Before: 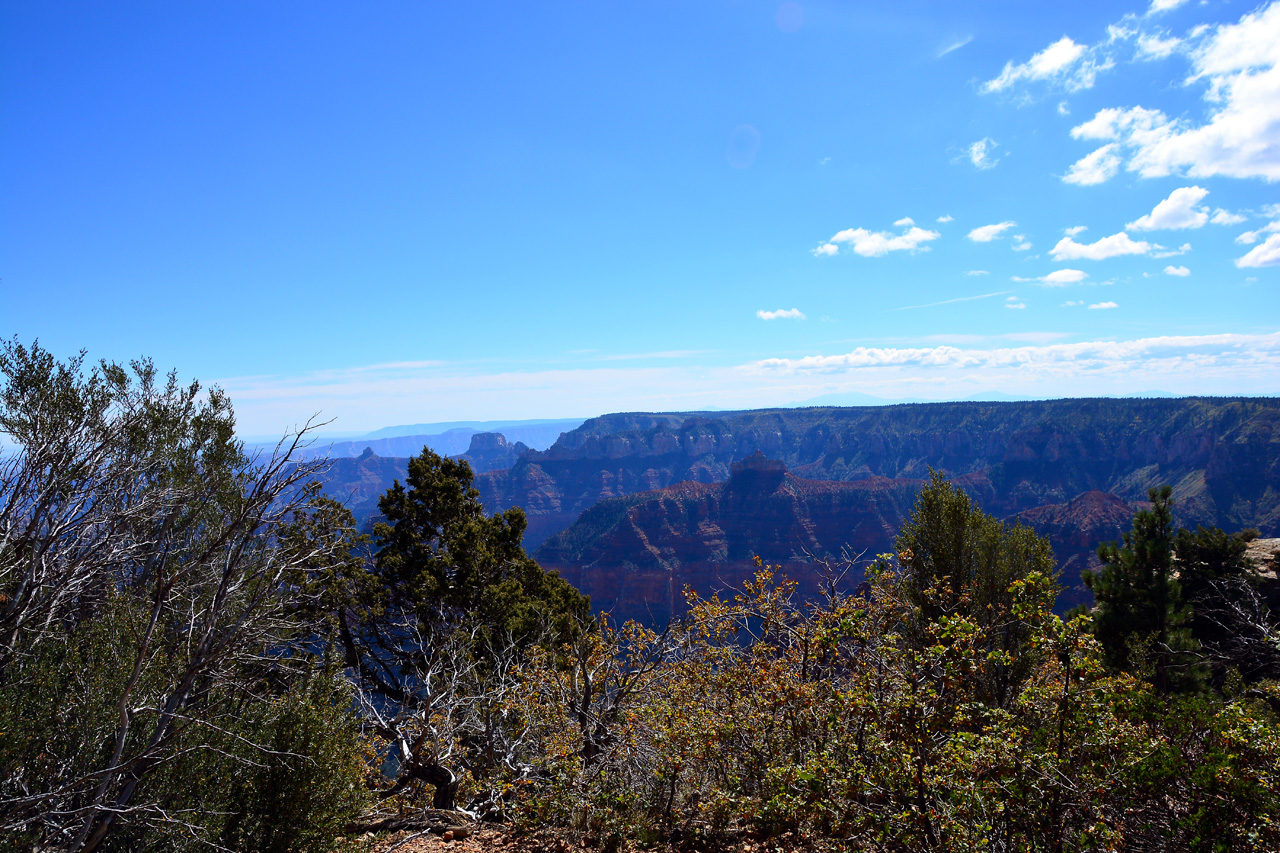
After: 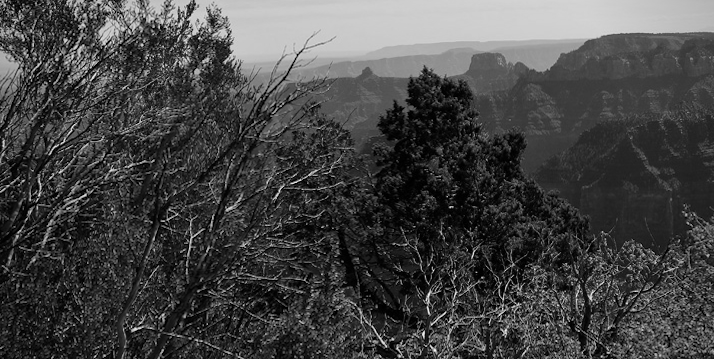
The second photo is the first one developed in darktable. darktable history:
vignetting: on, module defaults
monochrome: a -92.57, b 58.91
rotate and perspective: rotation 0.174°, lens shift (vertical) 0.013, lens shift (horizontal) 0.019, shear 0.001, automatic cropping original format, crop left 0.007, crop right 0.991, crop top 0.016, crop bottom 0.997
crop: top 44.483%, right 43.593%, bottom 12.892%
